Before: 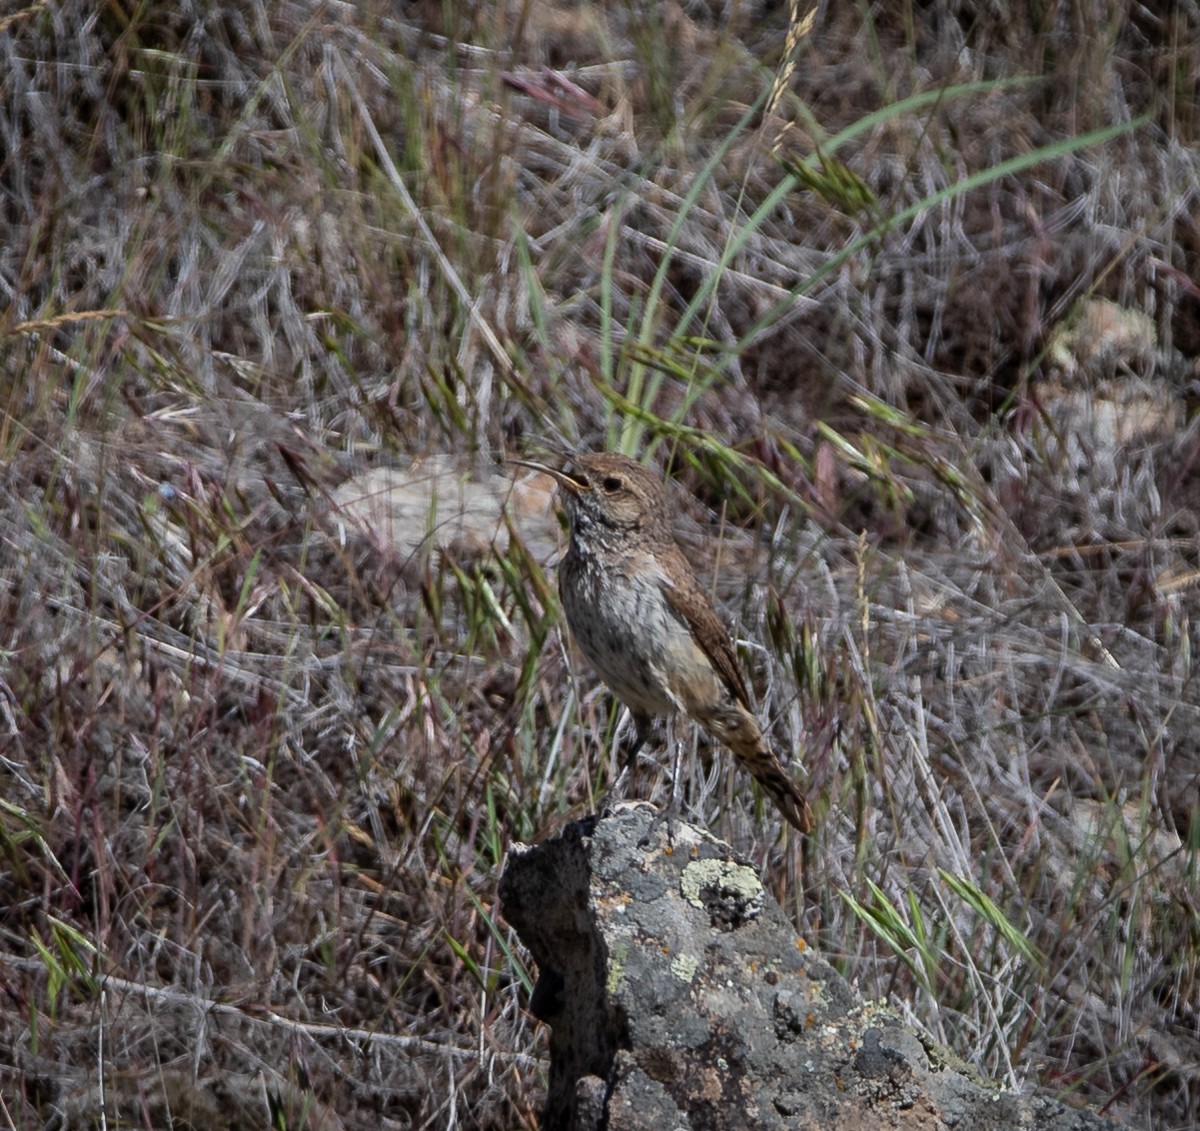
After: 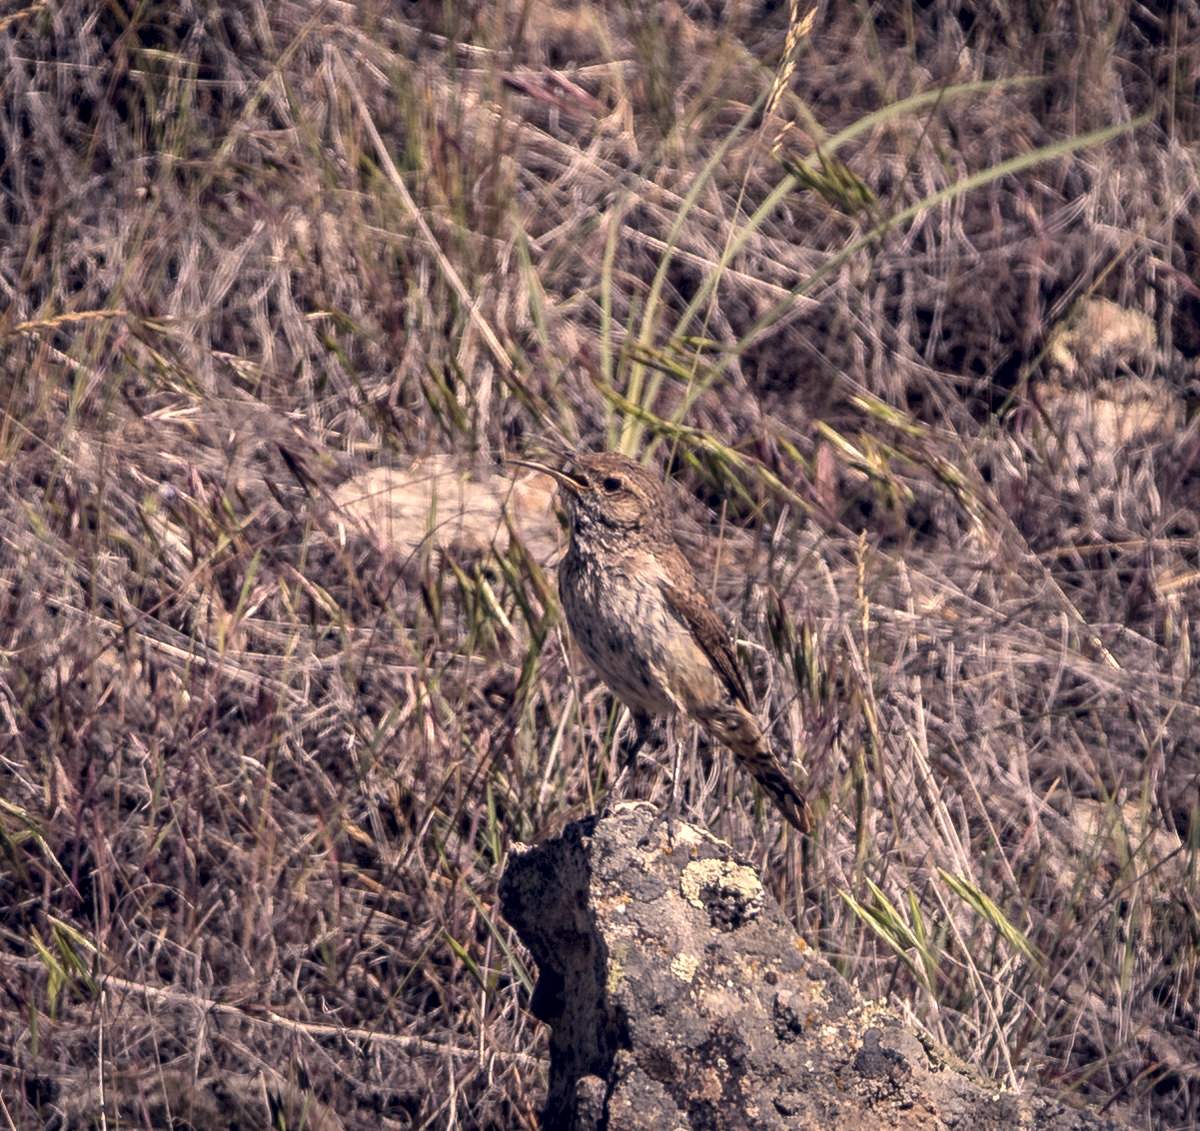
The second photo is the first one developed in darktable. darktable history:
local contrast: detail 130%
color correction: highlights a* 19.59, highlights b* 27.49, shadows a* 3.46, shadows b* -17.28, saturation 0.73
exposure: exposure 0.496 EV, compensate highlight preservation false
